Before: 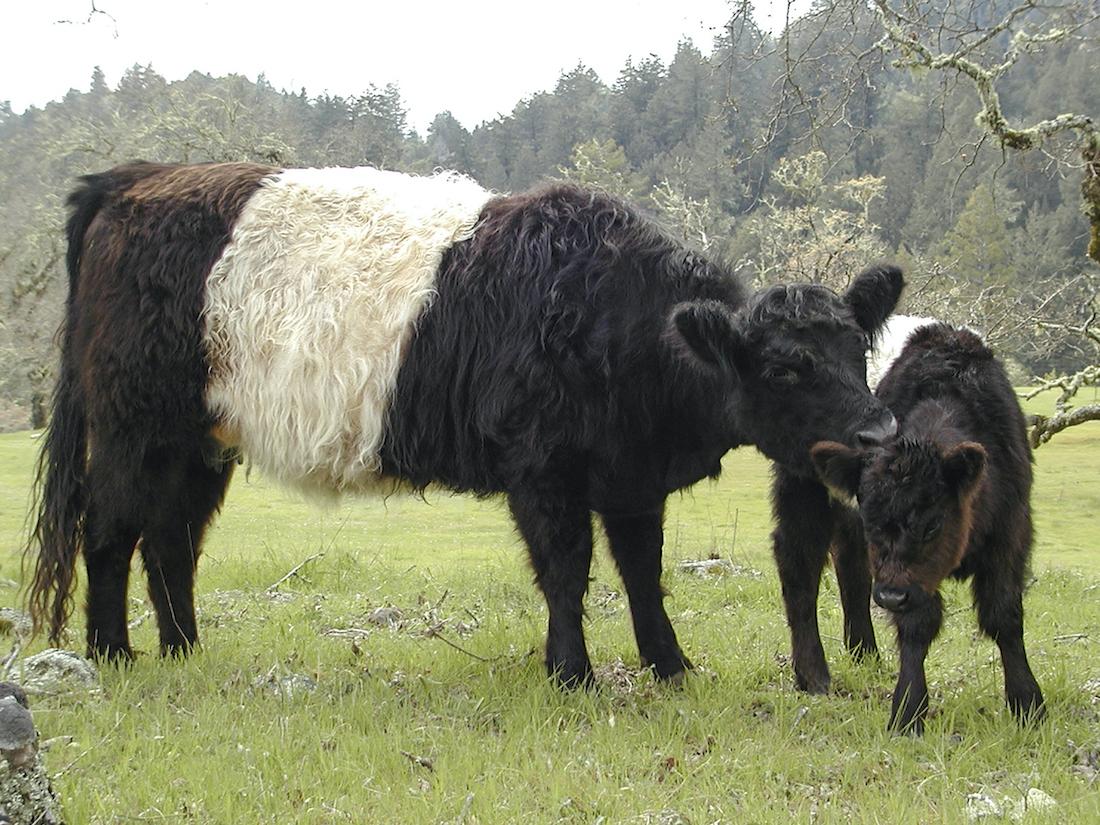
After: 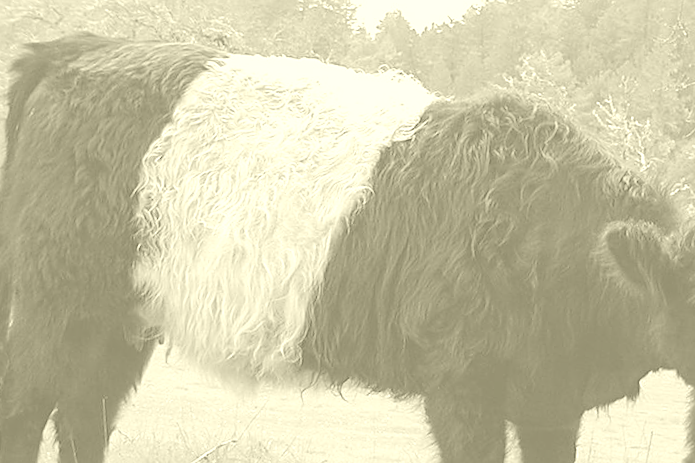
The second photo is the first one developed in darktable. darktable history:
crop and rotate: angle -4.99°, left 2.122%, top 6.945%, right 27.566%, bottom 30.519%
colorize: hue 43.2°, saturation 40%, version 1
sharpen: on, module defaults
